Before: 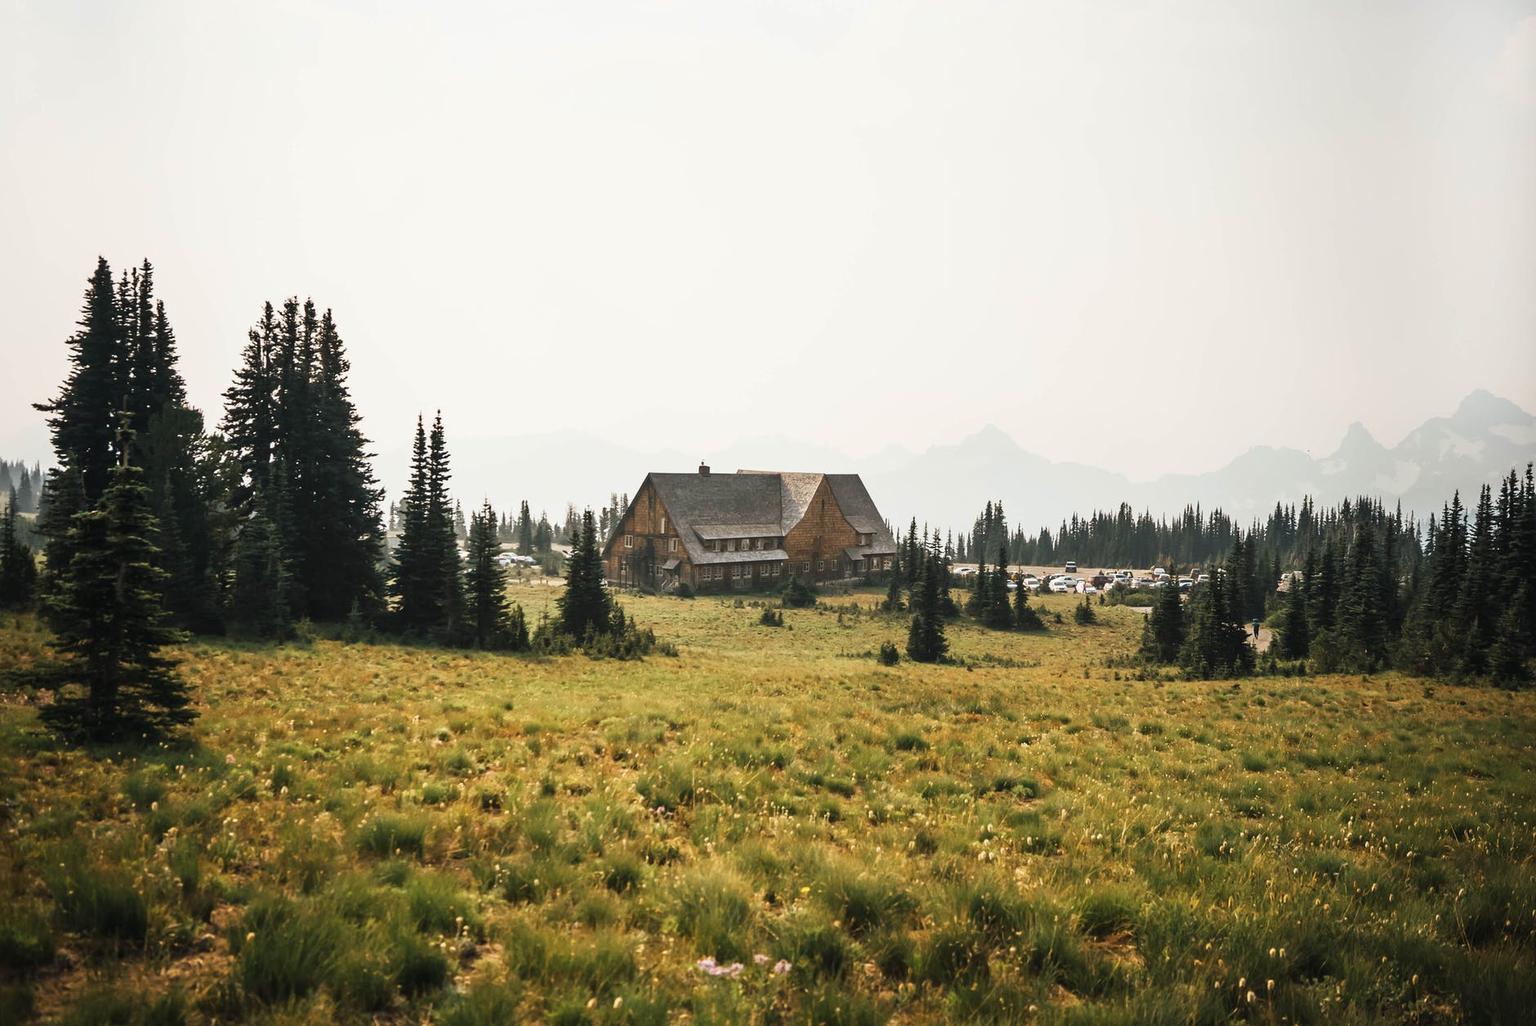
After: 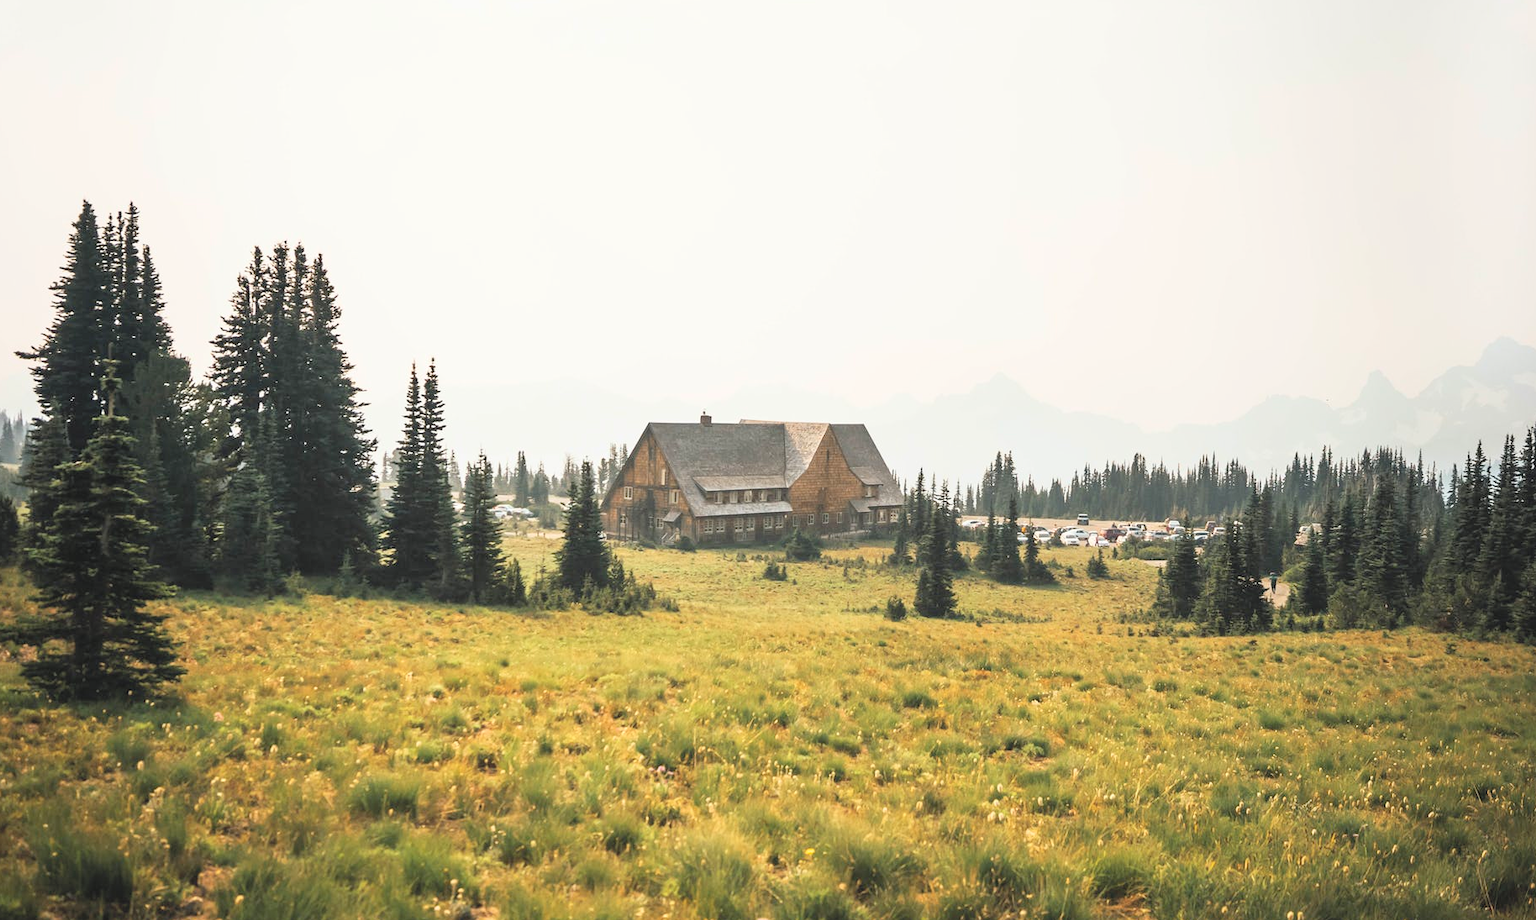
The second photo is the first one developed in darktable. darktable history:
contrast brightness saturation: contrast 0.1, brightness 0.306, saturation 0.135
crop: left 1.184%, top 6.093%, right 1.57%, bottom 6.693%
